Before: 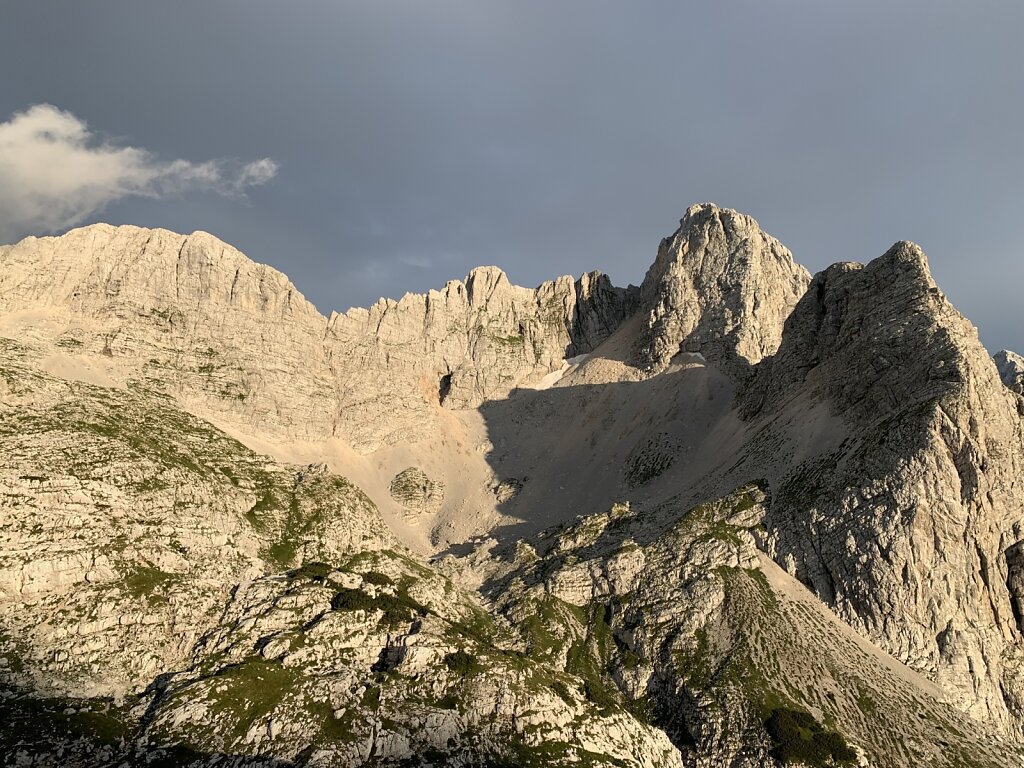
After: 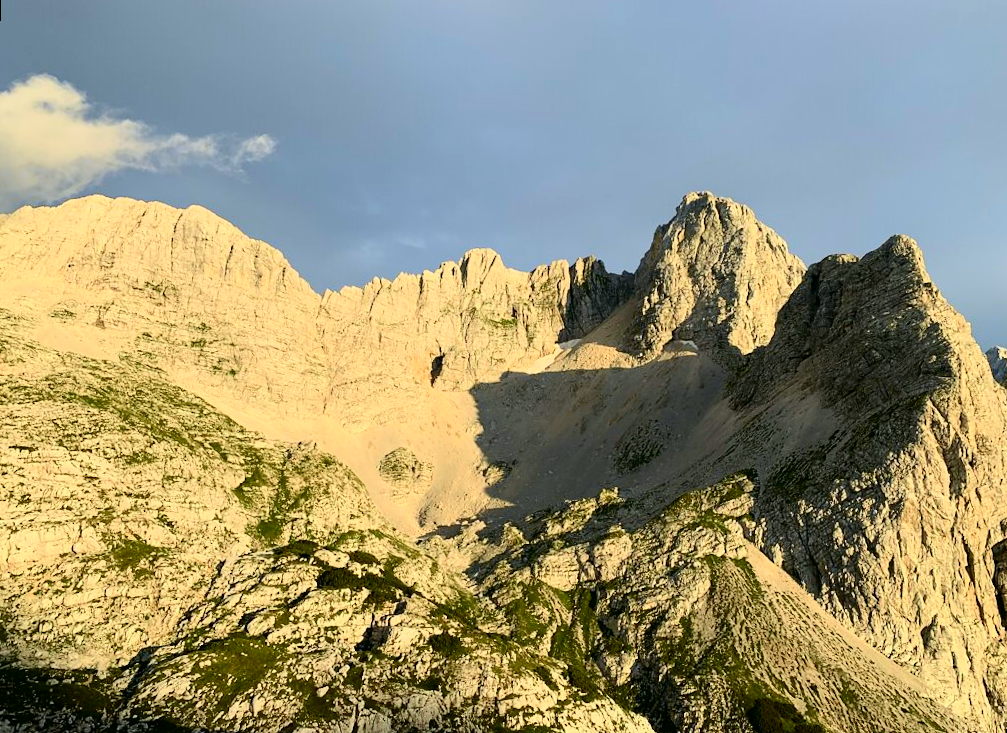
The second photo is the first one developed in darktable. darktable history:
color correction: saturation 1.32
tone curve: curves: ch0 [(0, 0) (0.114, 0.083) (0.291, 0.3) (0.447, 0.535) (0.602, 0.712) (0.772, 0.864) (0.999, 0.978)]; ch1 [(0, 0) (0.389, 0.352) (0.458, 0.433) (0.486, 0.474) (0.509, 0.505) (0.535, 0.541) (0.555, 0.557) (0.677, 0.724) (1, 1)]; ch2 [(0, 0) (0.369, 0.388) (0.449, 0.431) (0.501, 0.5) (0.528, 0.552) (0.561, 0.596) (0.697, 0.721) (1, 1)], color space Lab, independent channels, preserve colors none
contrast brightness saturation: saturation -0.04
rotate and perspective: rotation 1.57°, crop left 0.018, crop right 0.982, crop top 0.039, crop bottom 0.961
